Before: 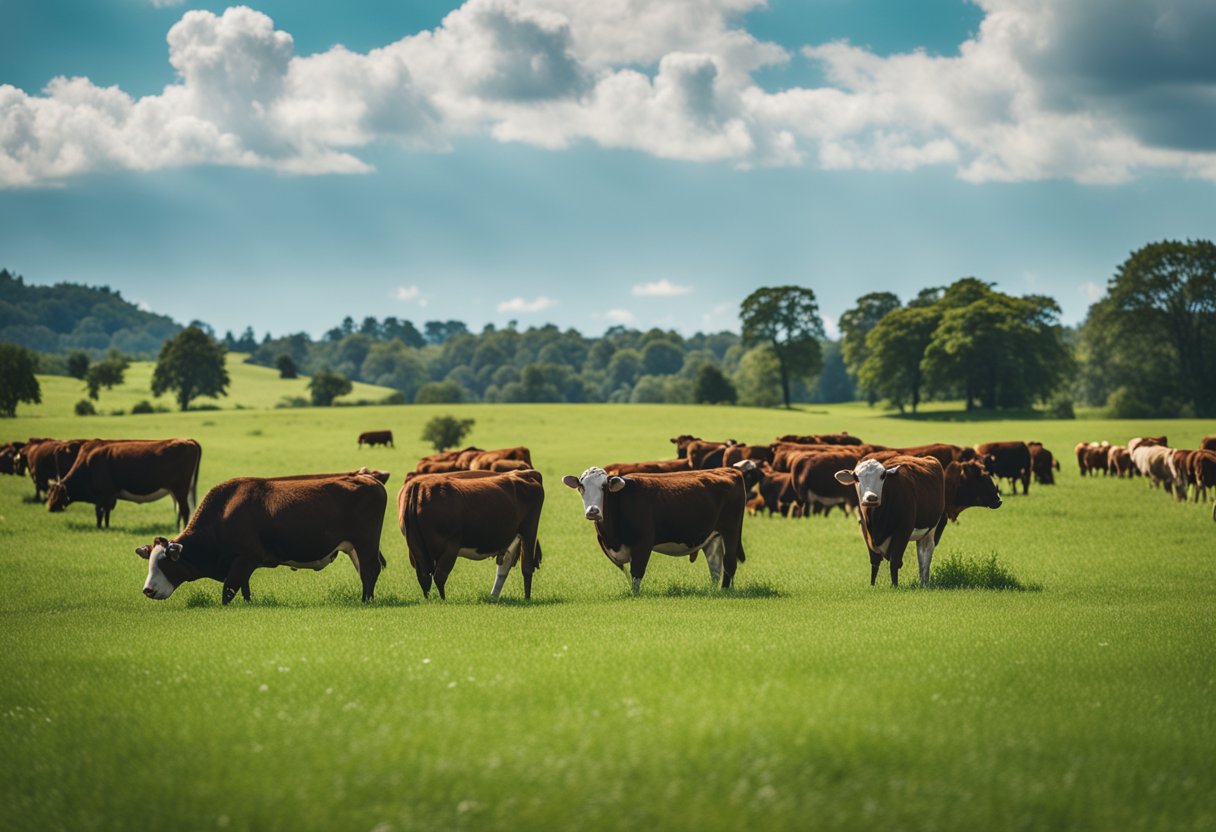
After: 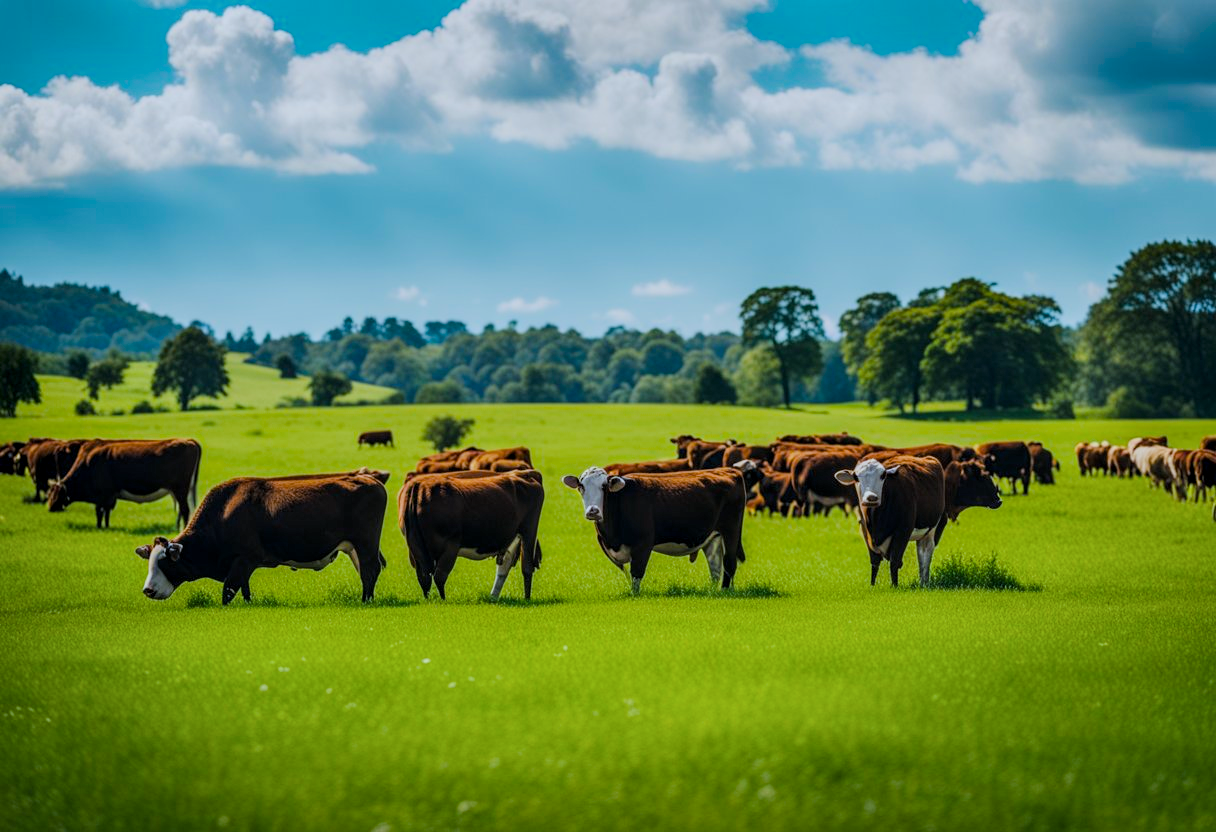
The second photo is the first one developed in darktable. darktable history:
color calibration "scene-referred default": x 0.367, y 0.376, temperature 4372.25 K
filmic rgb "scene-referred default": black relative exposure -7.65 EV, white relative exposure 4.56 EV, hardness 3.61
local contrast: detail 130%
color balance rgb: linear chroma grading › global chroma 15%, perceptual saturation grading › global saturation 30%
color zones: curves: ch0 [(0.068, 0.464) (0.25, 0.5) (0.48, 0.508) (0.75, 0.536) (0.886, 0.476) (0.967, 0.456)]; ch1 [(0.066, 0.456) (0.25, 0.5) (0.616, 0.508) (0.746, 0.56) (0.934, 0.444)]
